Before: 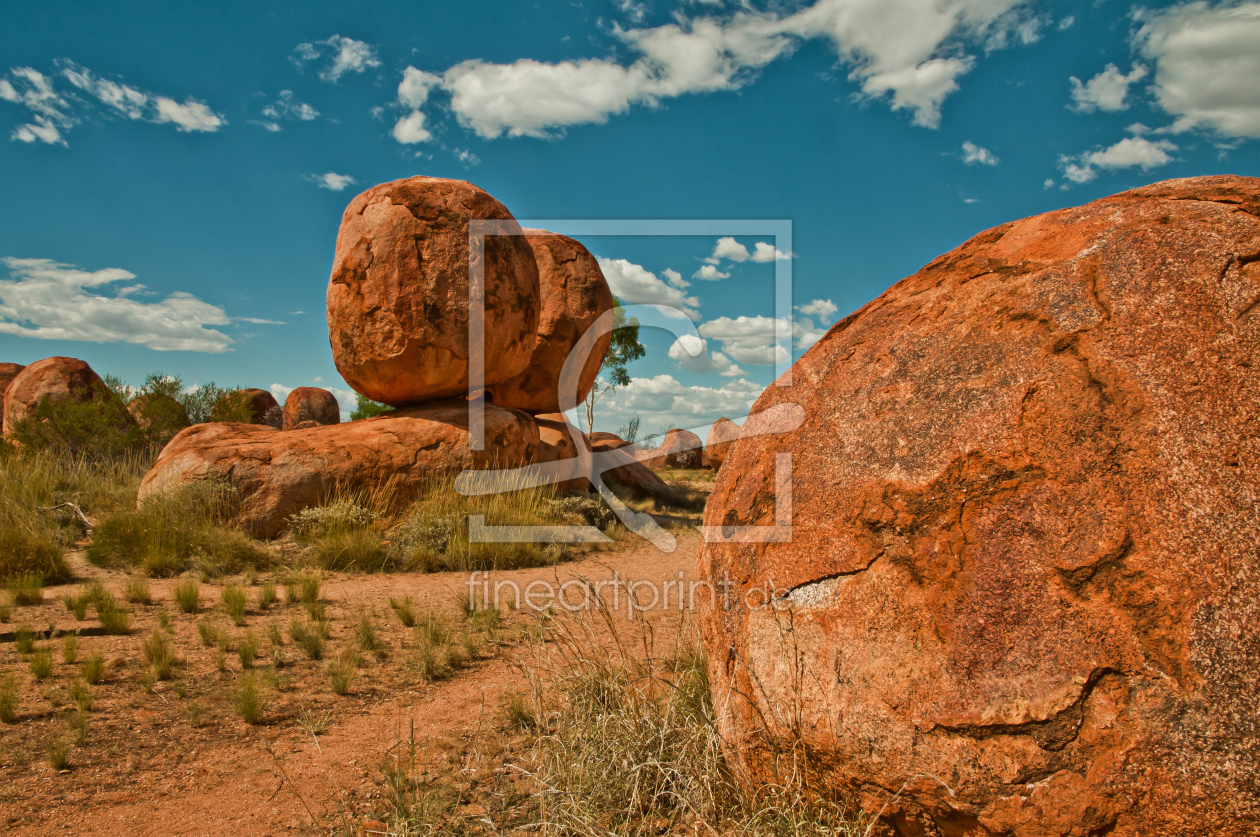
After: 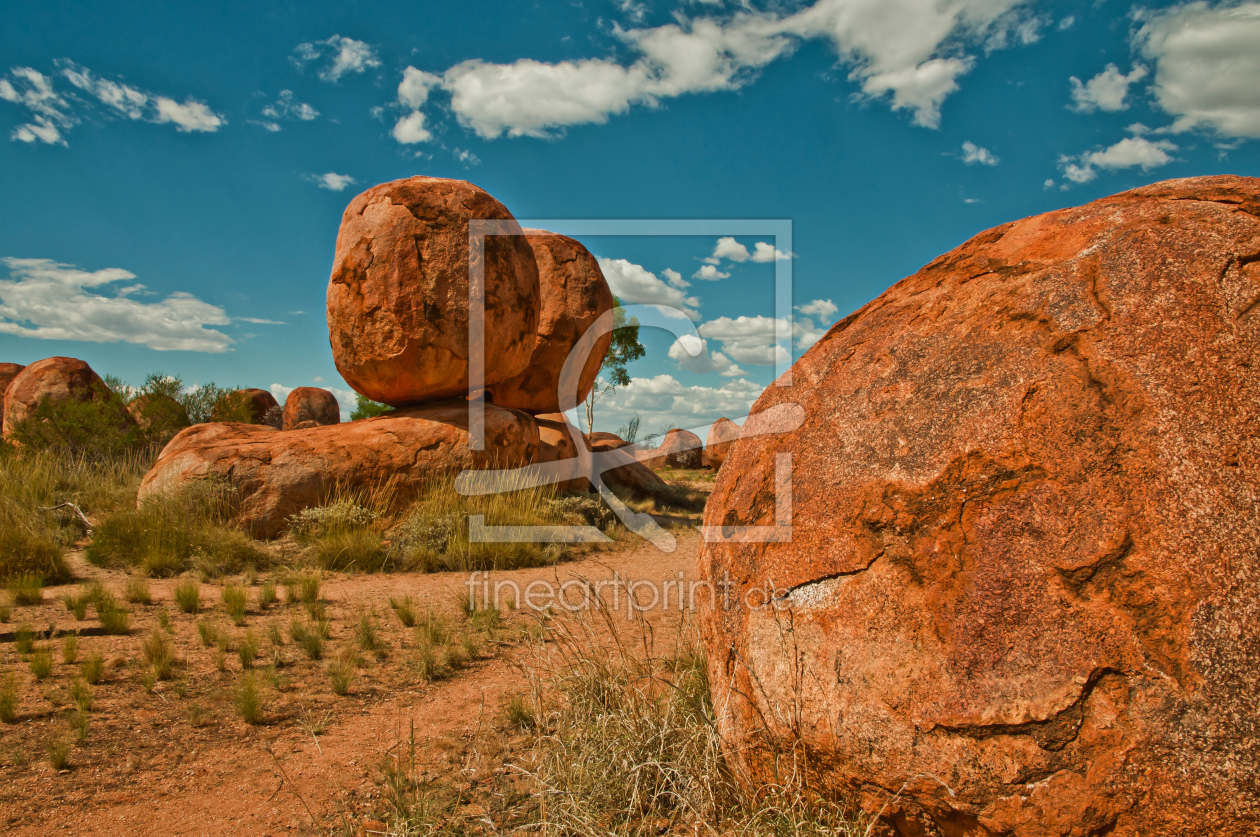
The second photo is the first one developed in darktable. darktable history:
contrast brightness saturation: contrast -0.017, brightness -0.007, saturation 0.027
